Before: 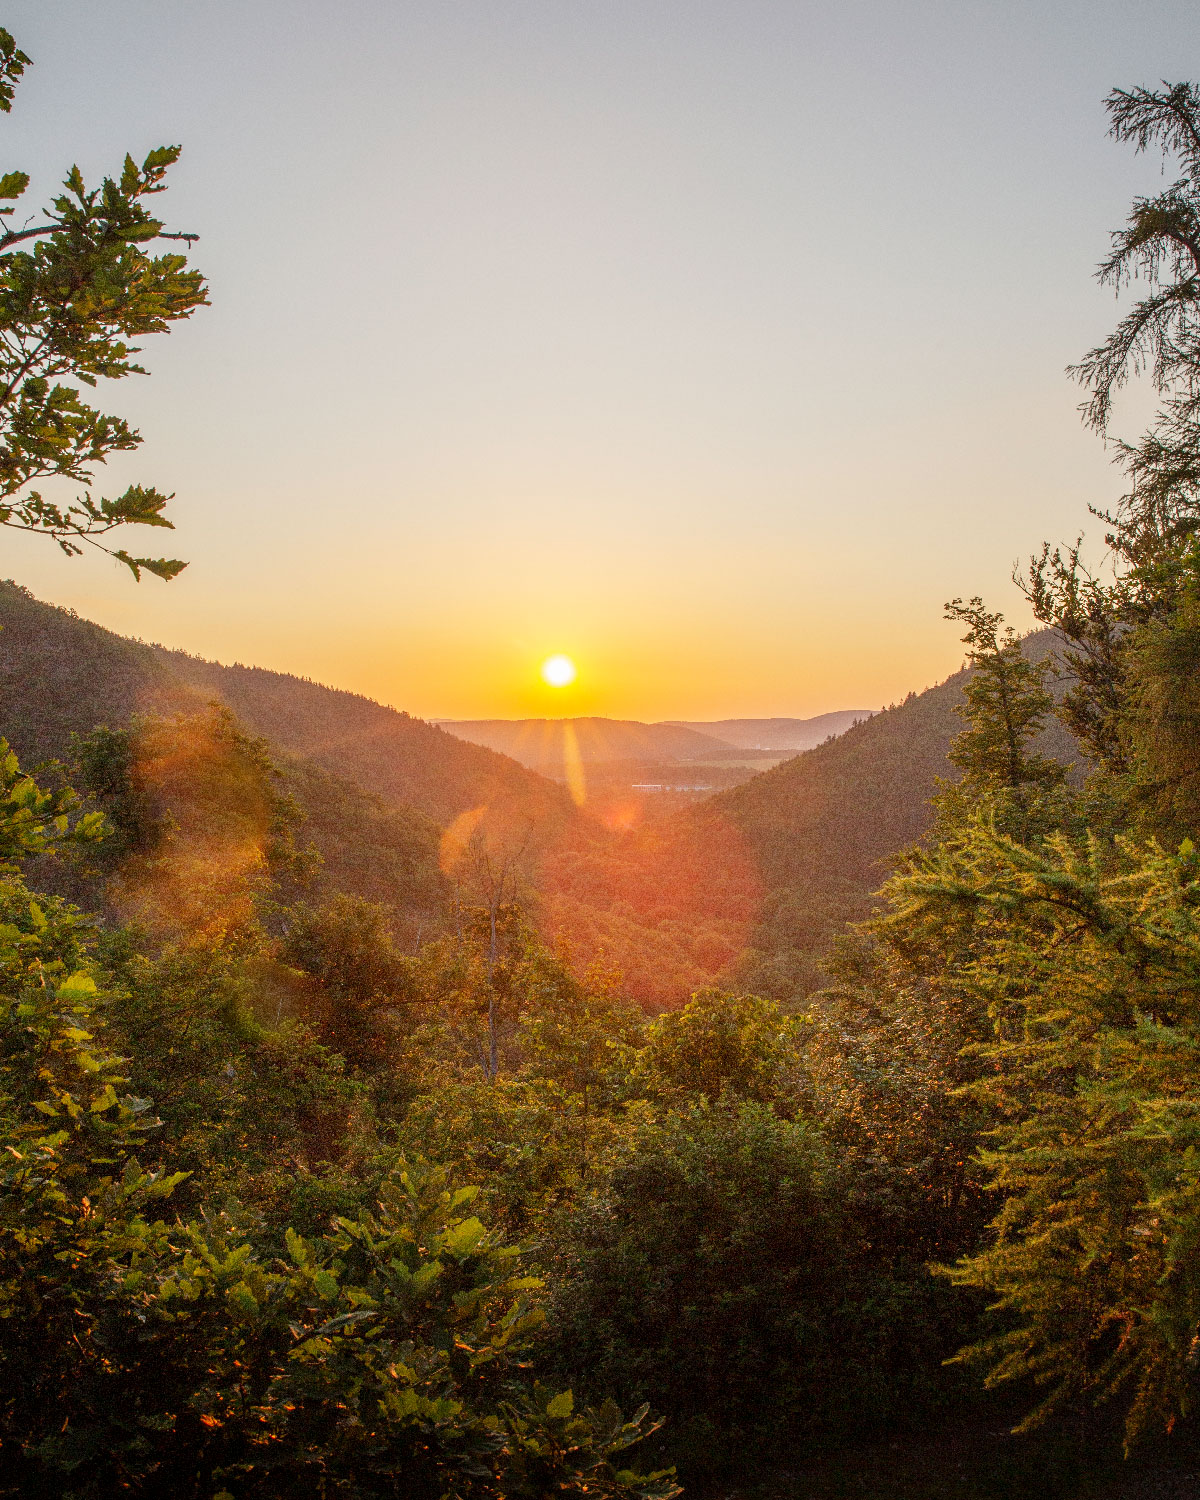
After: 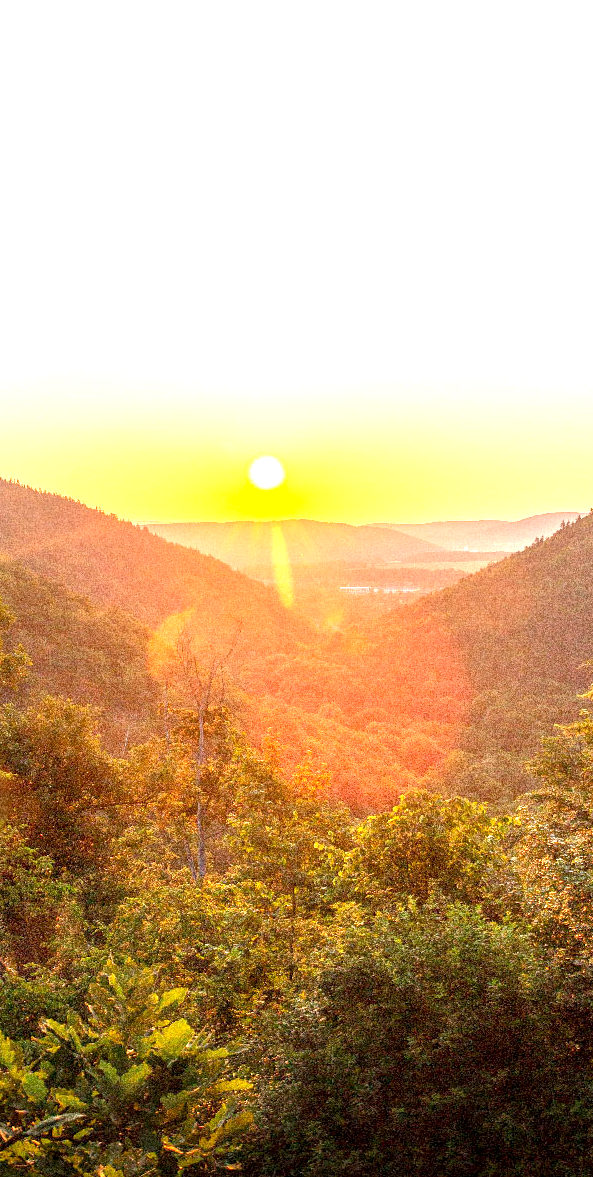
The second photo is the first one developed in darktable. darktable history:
crop and rotate: angle 0.02°, left 24.353%, top 13.219%, right 26.156%, bottom 8.224%
exposure: black level correction 0.001, exposure 1.3 EV, compensate highlight preservation false
